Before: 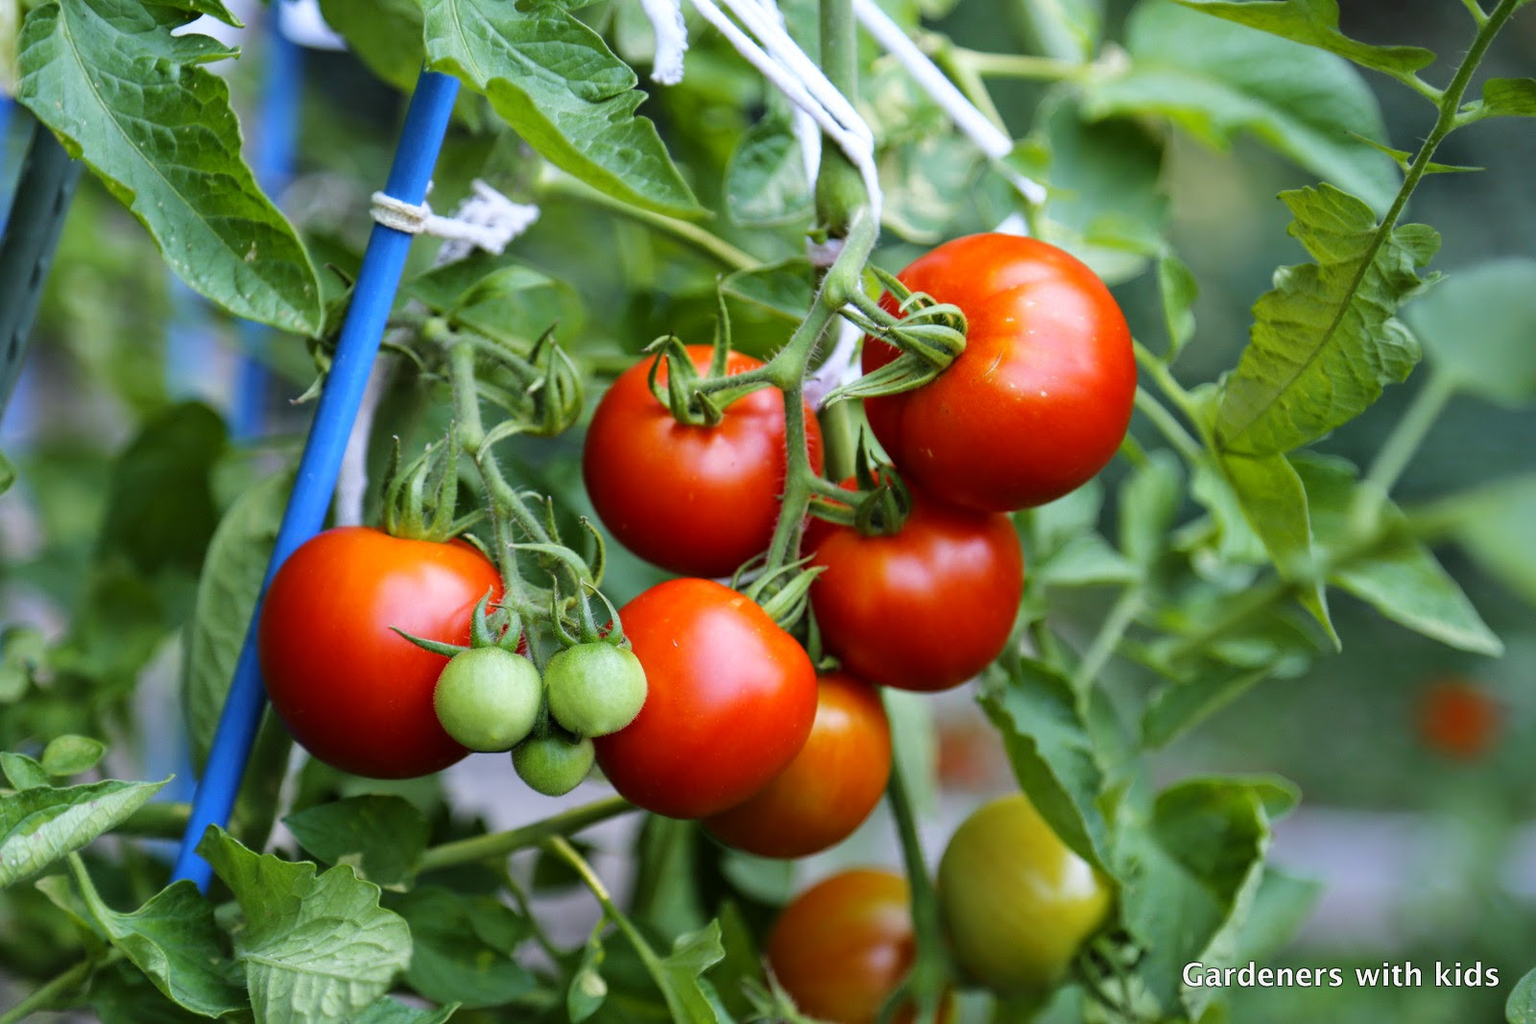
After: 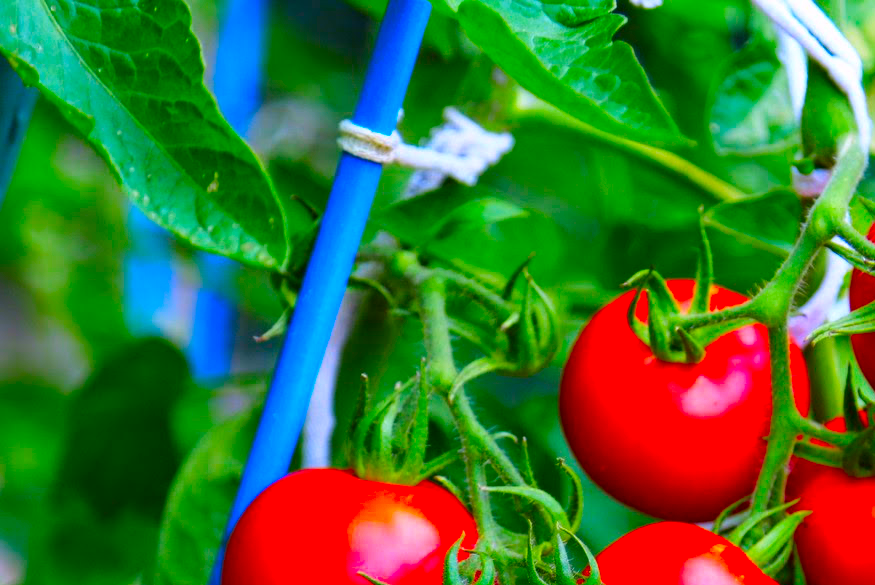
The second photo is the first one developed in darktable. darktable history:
color correction: highlights a* 1.59, highlights b* -1.7, saturation 2.48
crop and rotate: left 3.047%, top 7.509%, right 42.236%, bottom 37.598%
